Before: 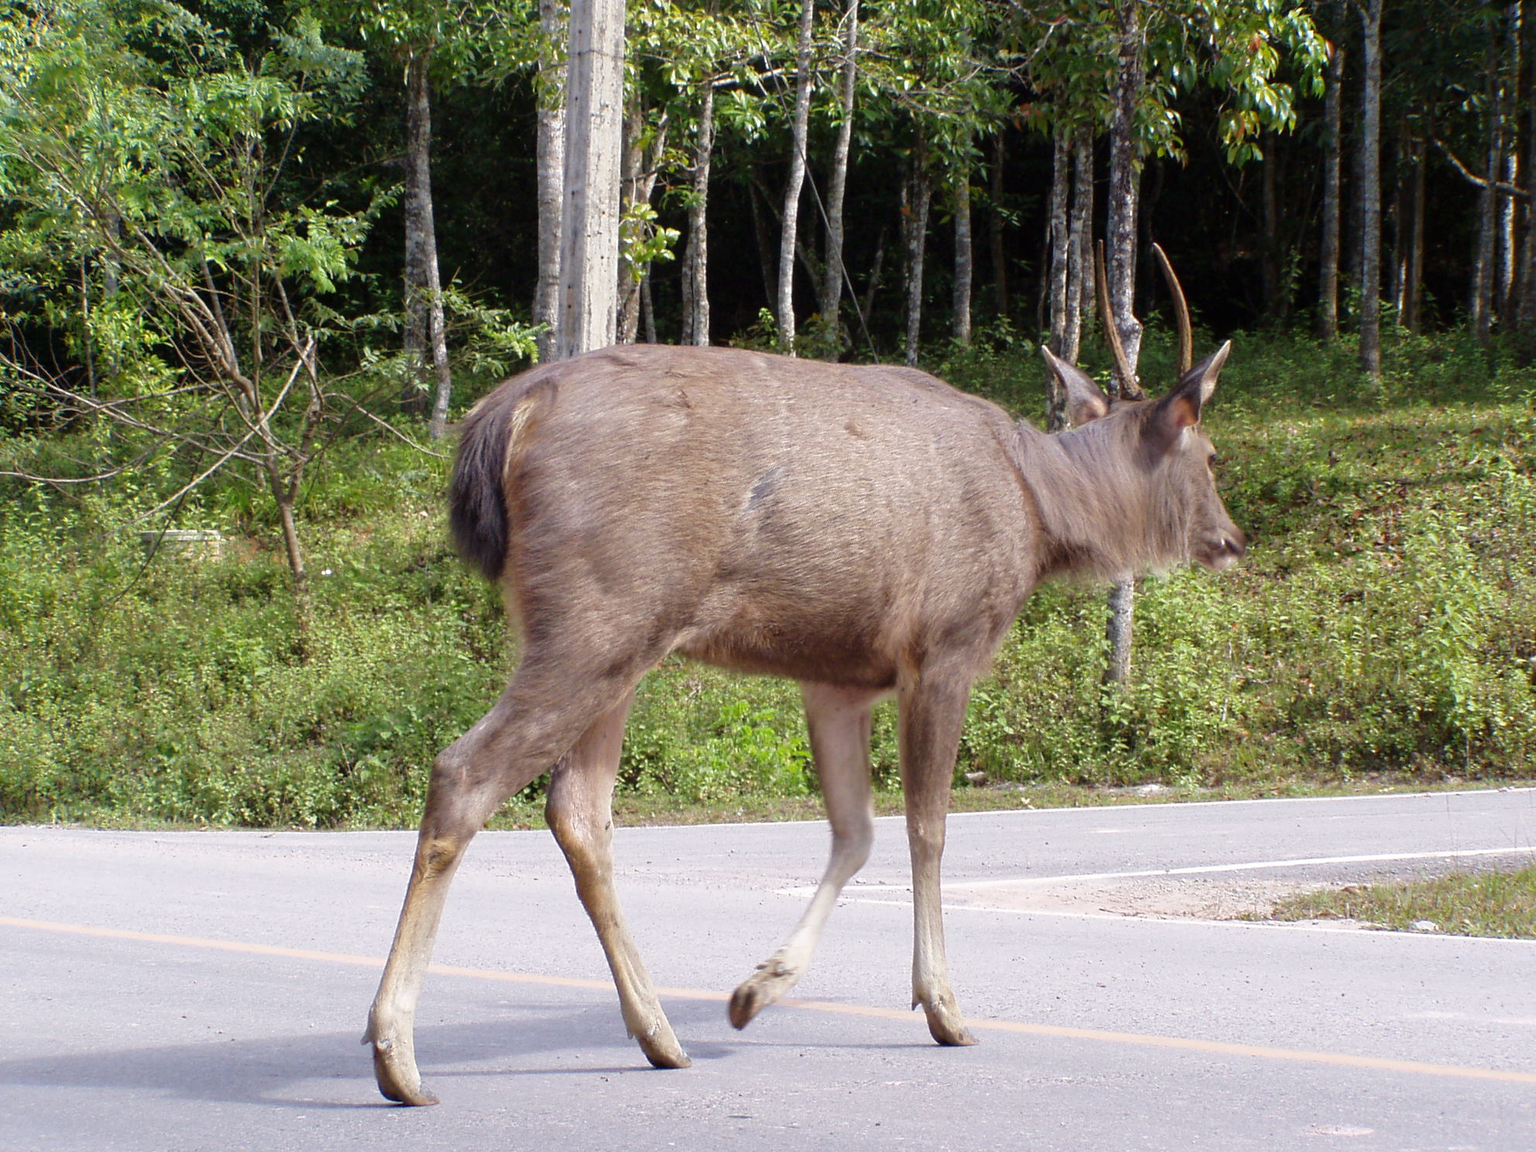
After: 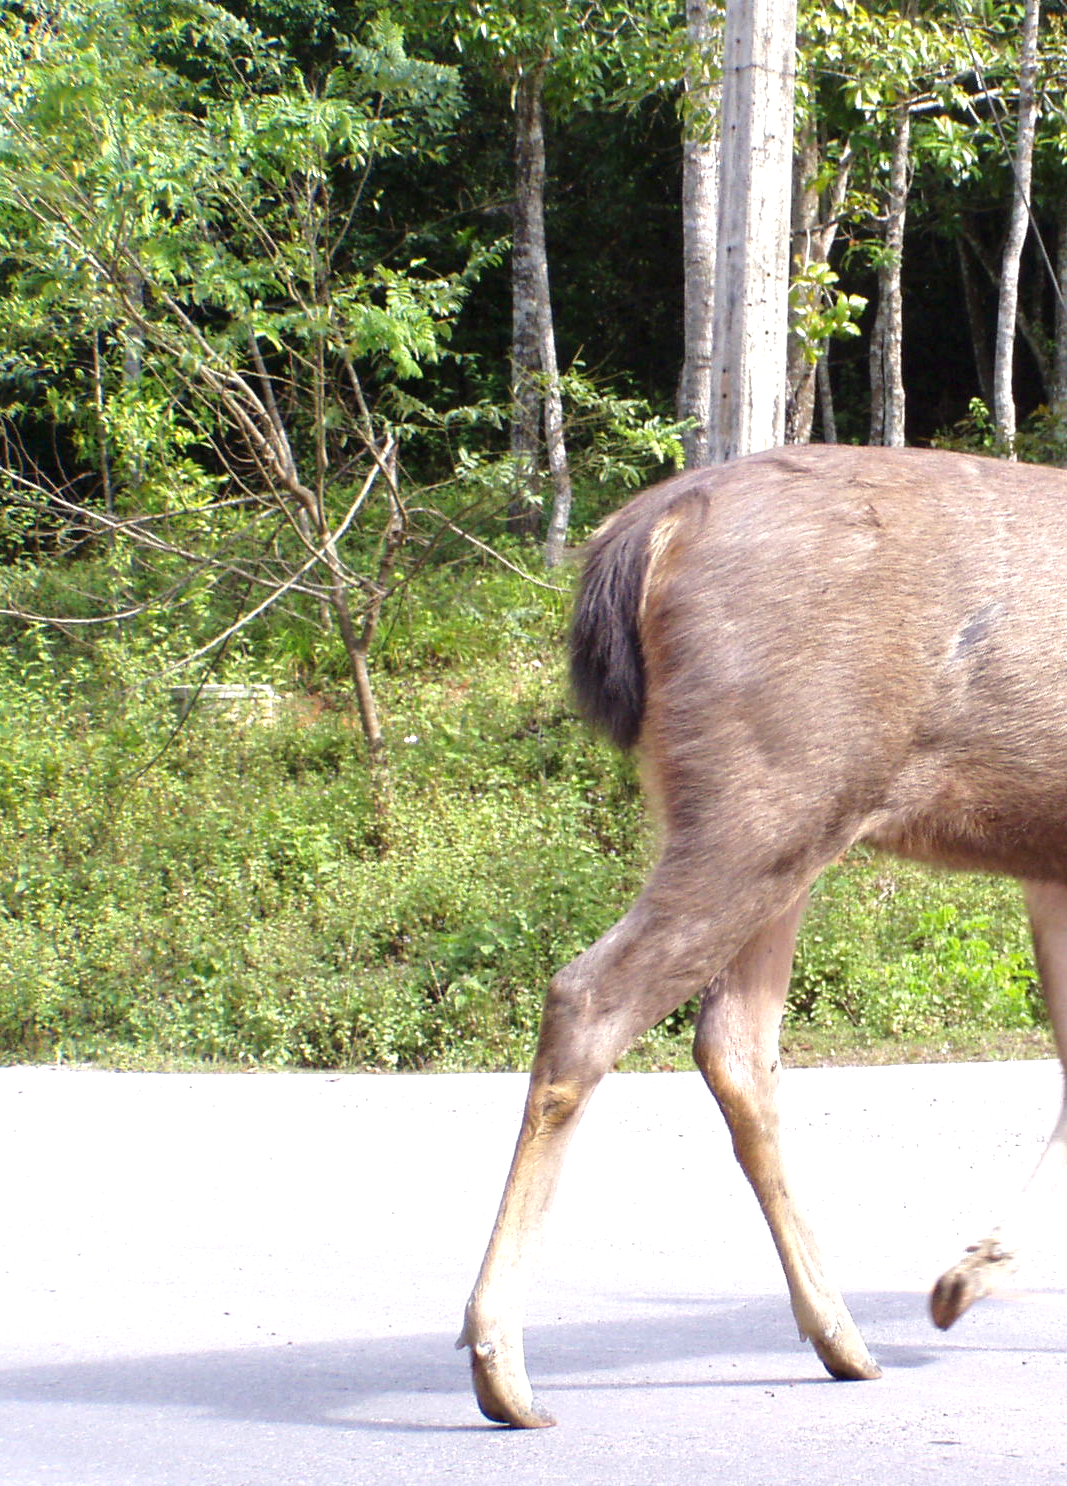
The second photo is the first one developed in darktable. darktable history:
exposure: black level correction 0, exposure 0.7 EV, compensate exposure bias true, compensate highlight preservation false
crop: left 0.587%, right 45.588%, bottom 0.086%
